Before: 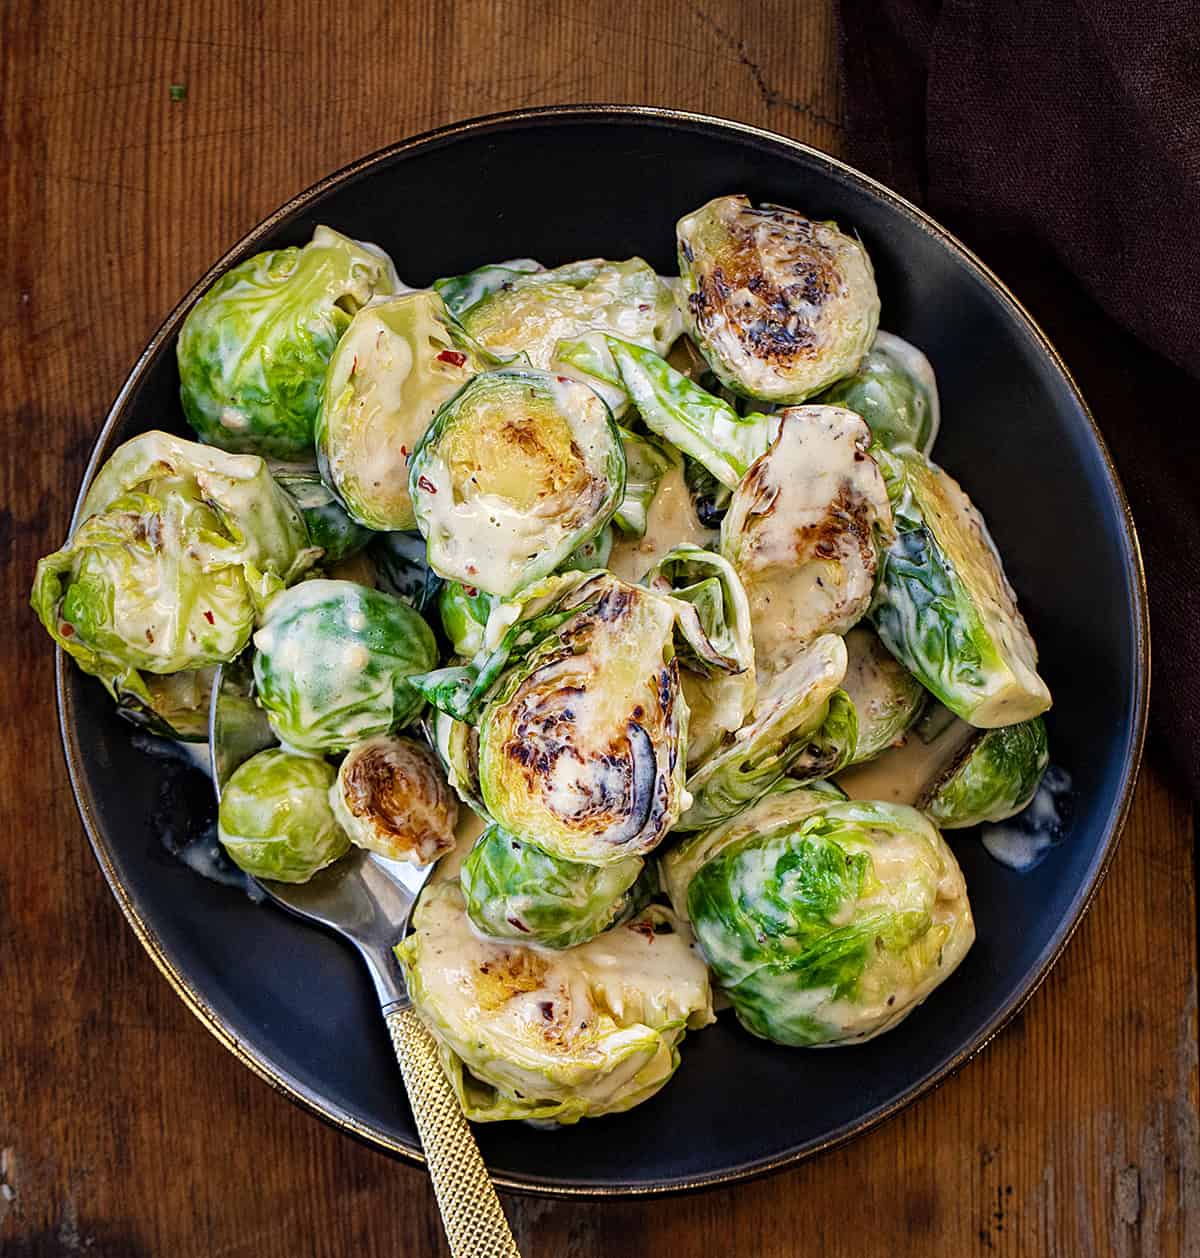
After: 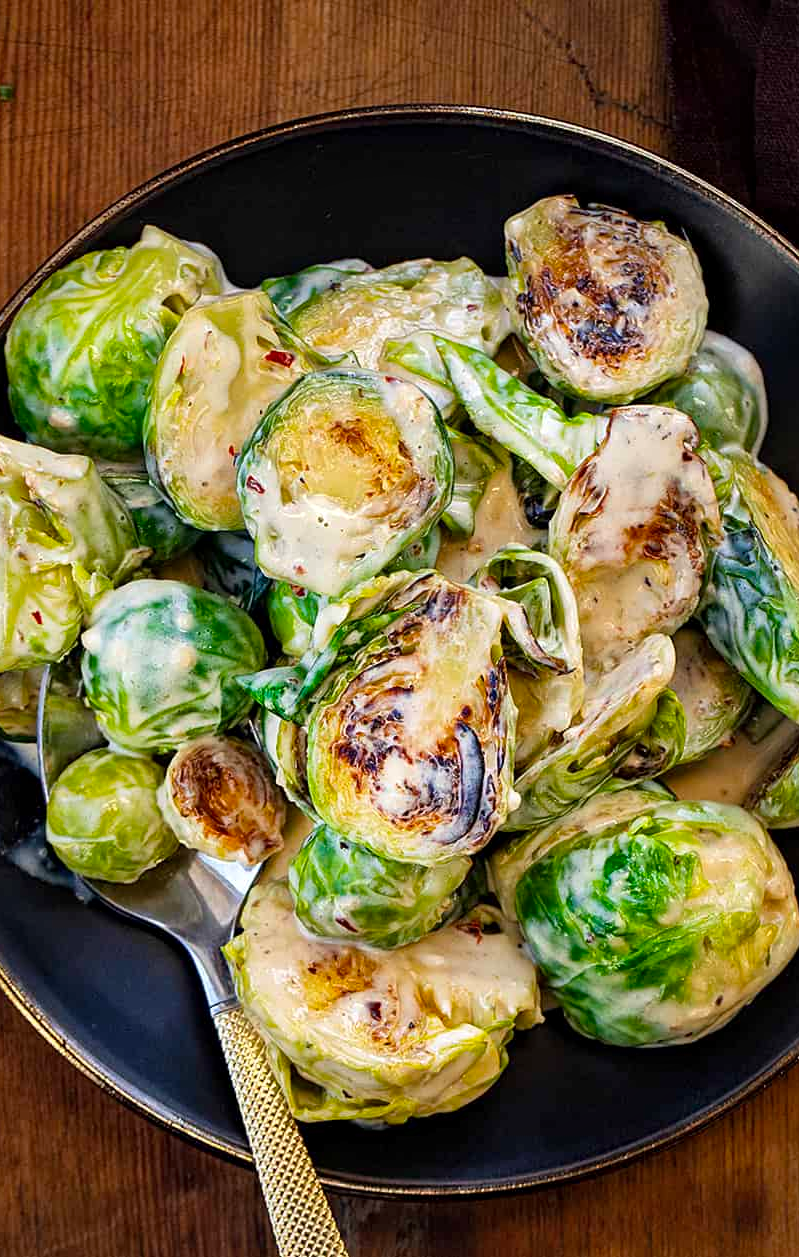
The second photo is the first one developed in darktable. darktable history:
crop and rotate: left 14.385%, right 18.948%
local contrast: mode bilateral grid, contrast 20, coarseness 50, detail 120%, midtone range 0.2
